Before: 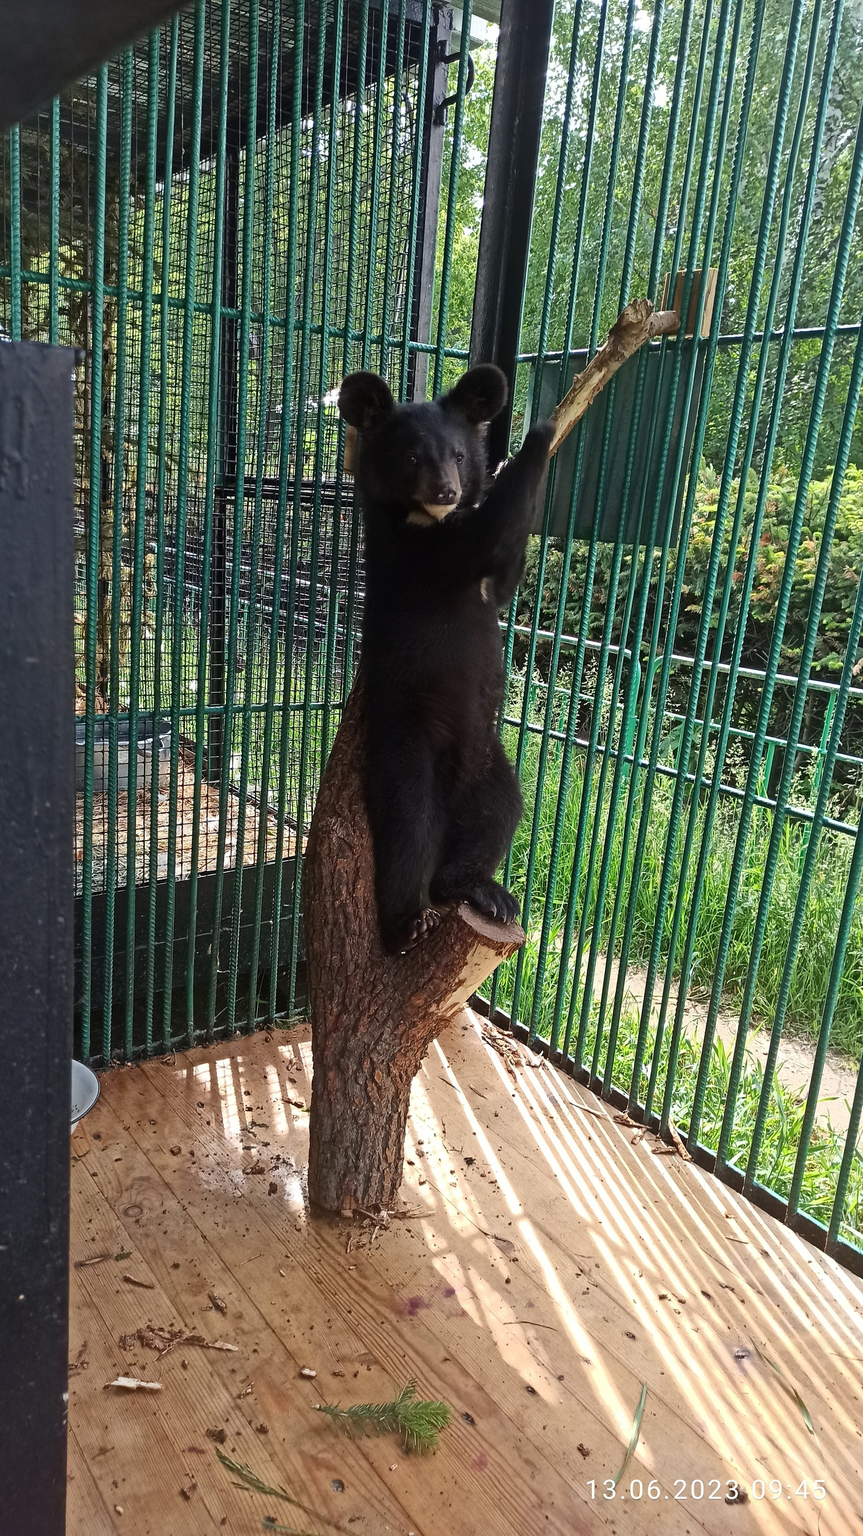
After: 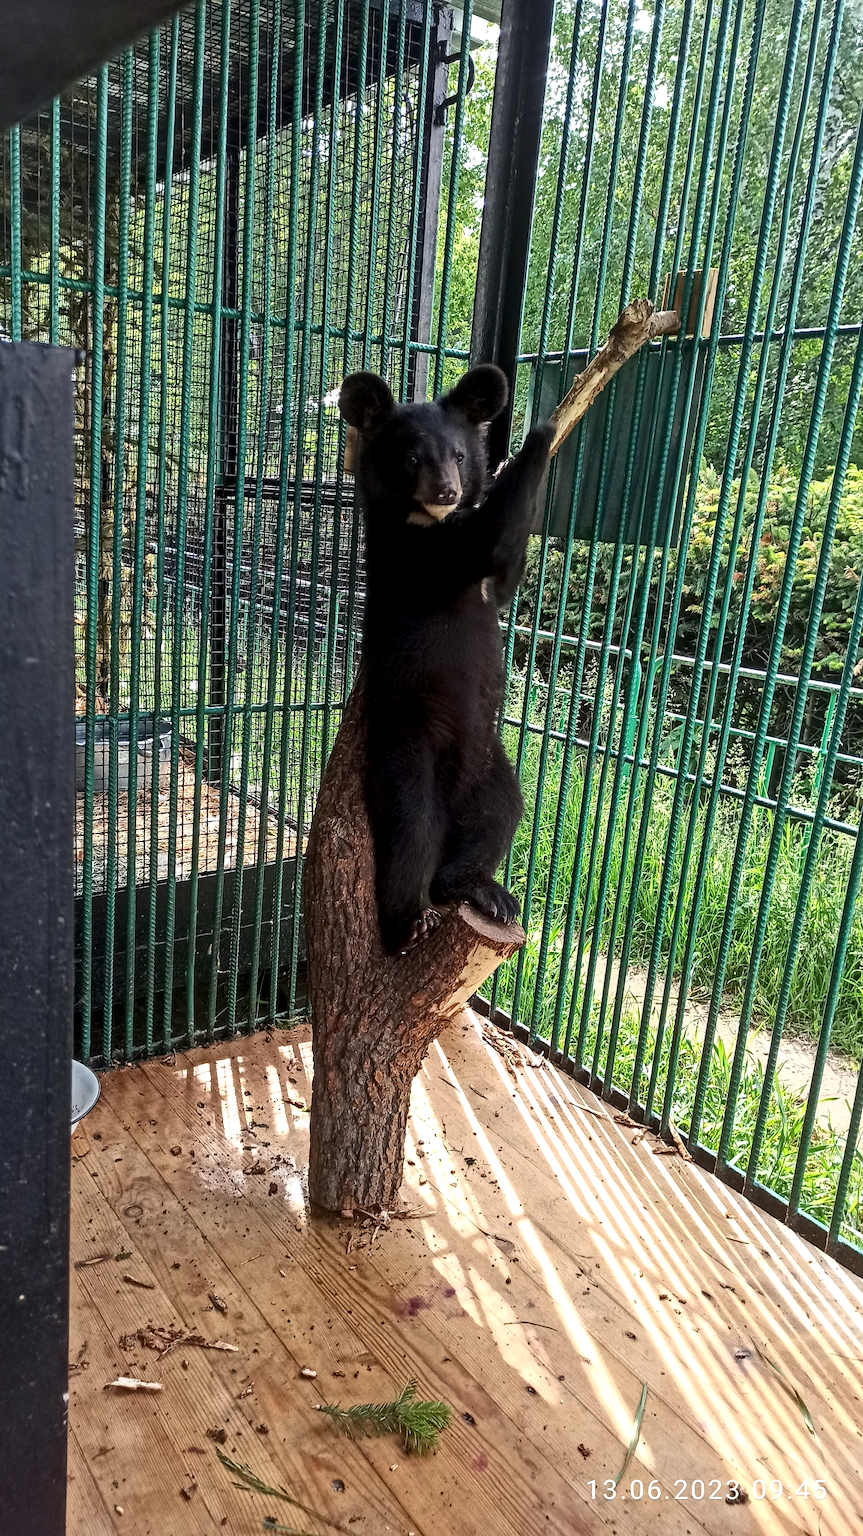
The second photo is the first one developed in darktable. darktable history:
exposure: compensate highlight preservation false
contrast brightness saturation: contrast 0.1, brightness 0.03, saturation 0.09
local contrast: highlights 59%, detail 145%
